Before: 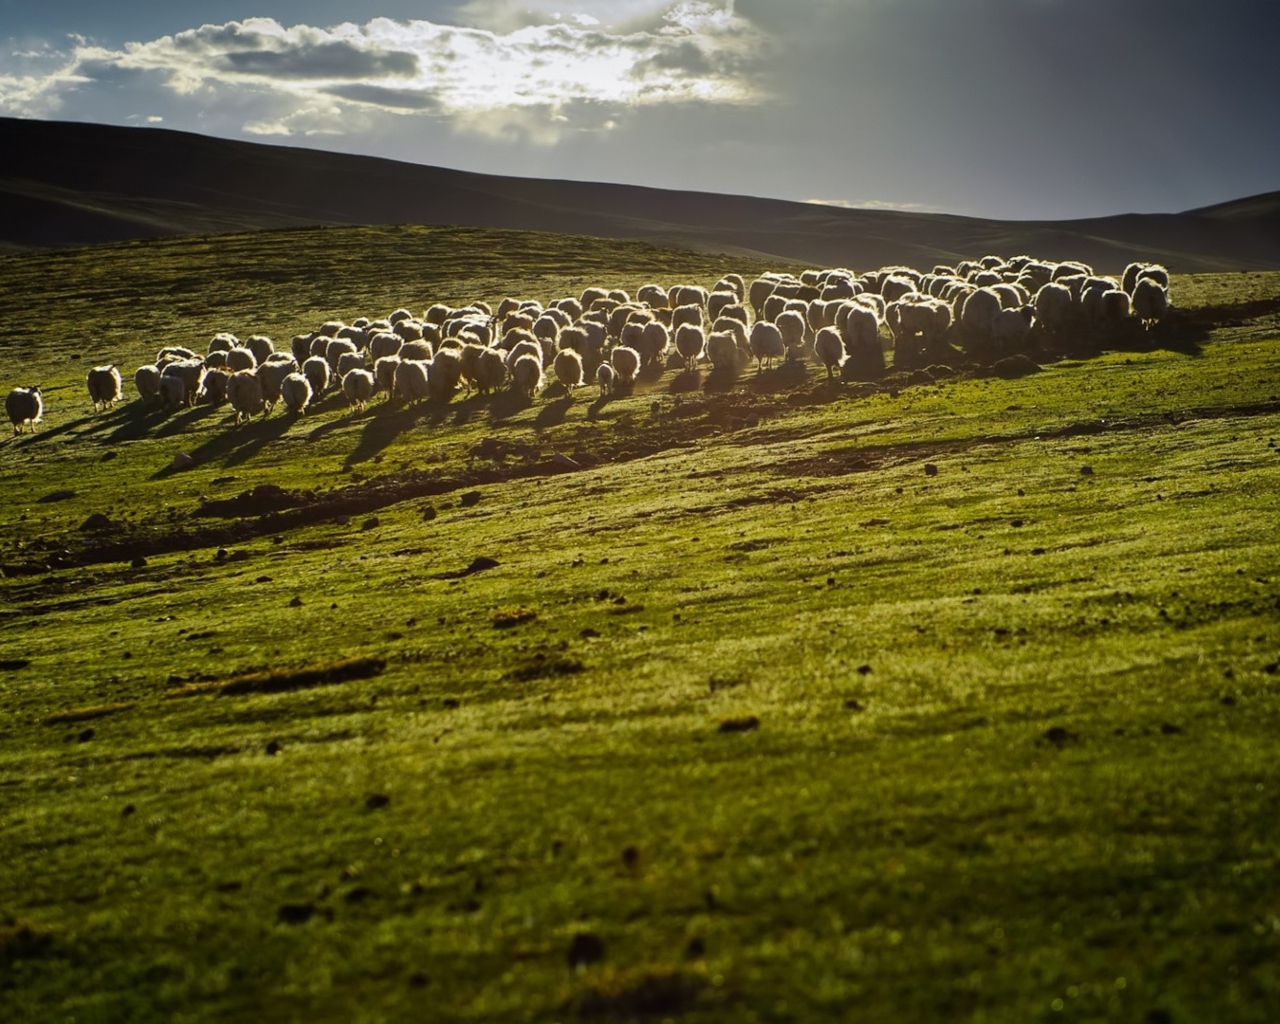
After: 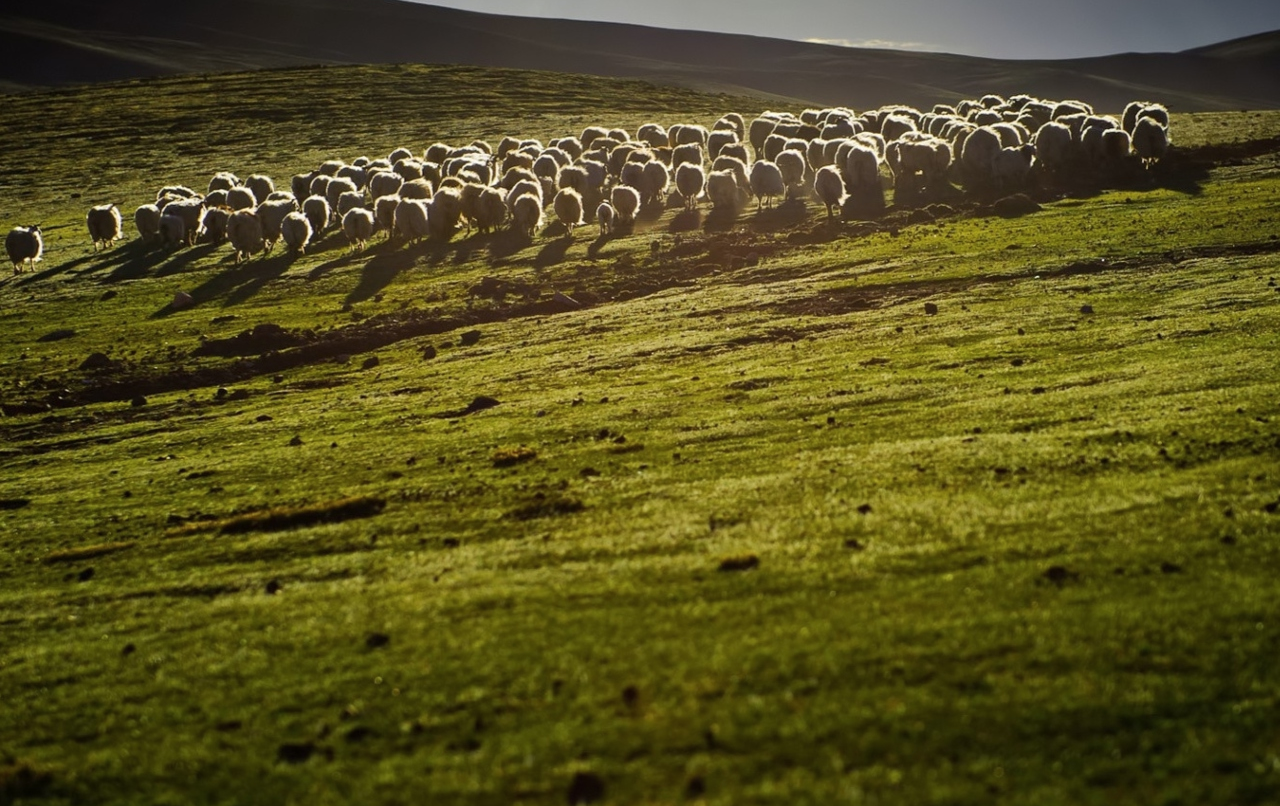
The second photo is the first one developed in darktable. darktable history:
base curve: curves: ch0 [(0, 0) (0.989, 0.992)], preserve colors none
crop and rotate: top 15.774%, bottom 5.506%
contrast brightness saturation: saturation -0.05
